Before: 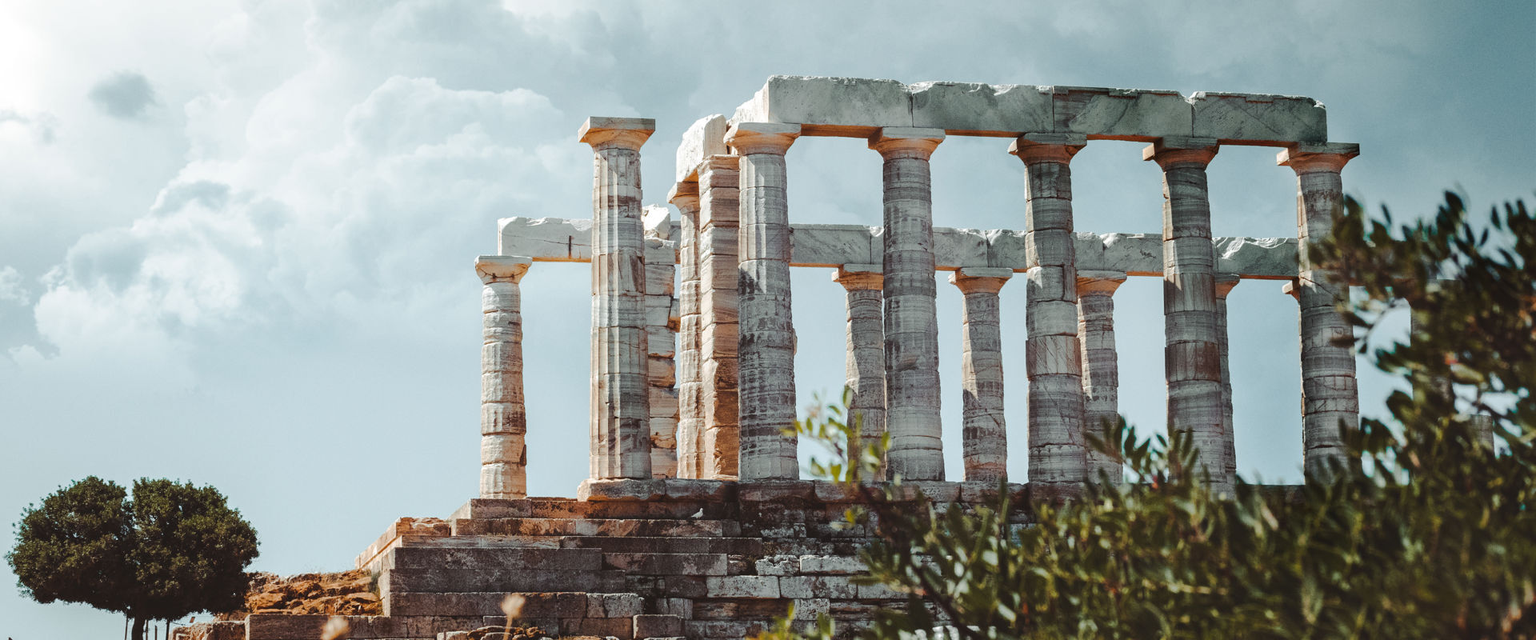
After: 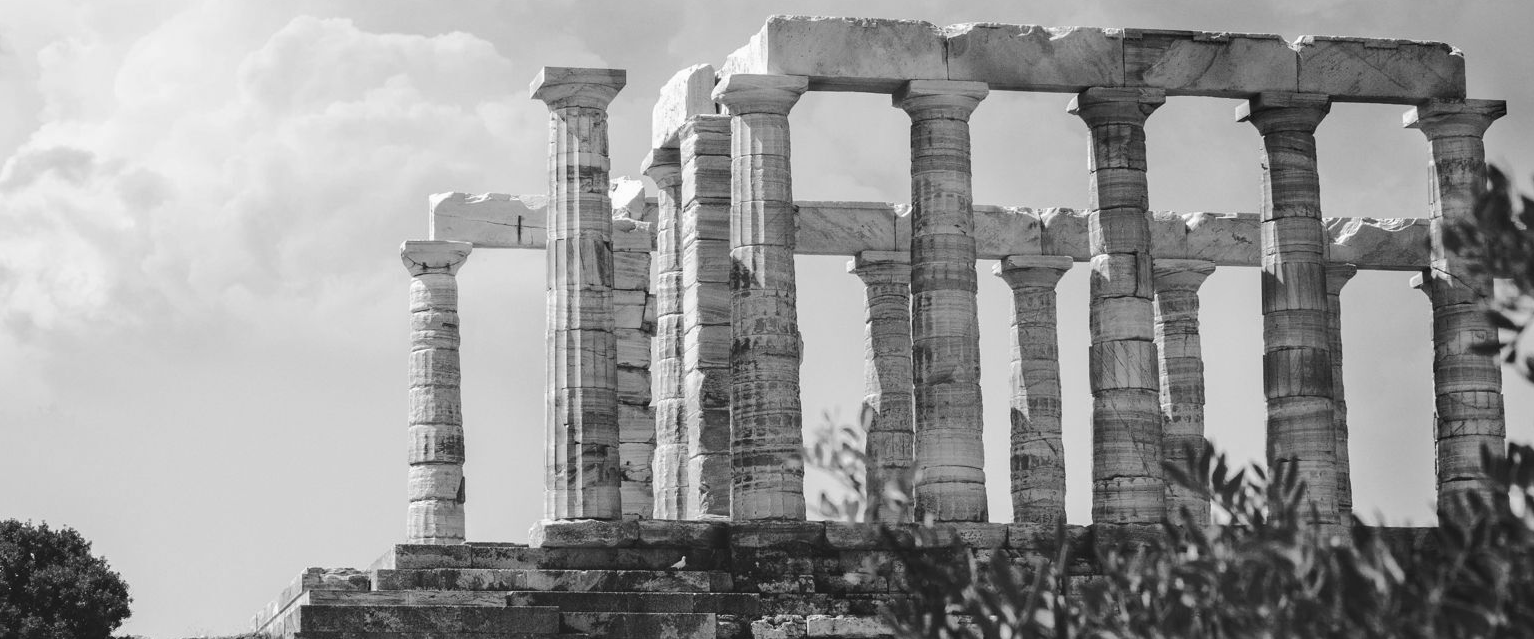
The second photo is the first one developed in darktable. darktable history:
crop and rotate: left 10.071%, top 10.071%, right 10.02%, bottom 10.02%
tone equalizer: -7 EV 0.18 EV, -6 EV 0.12 EV, -5 EV 0.08 EV, -4 EV 0.04 EV, -2 EV -0.02 EV, -1 EV -0.04 EV, +0 EV -0.06 EV, luminance estimator HSV value / RGB max
monochrome: on, module defaults
